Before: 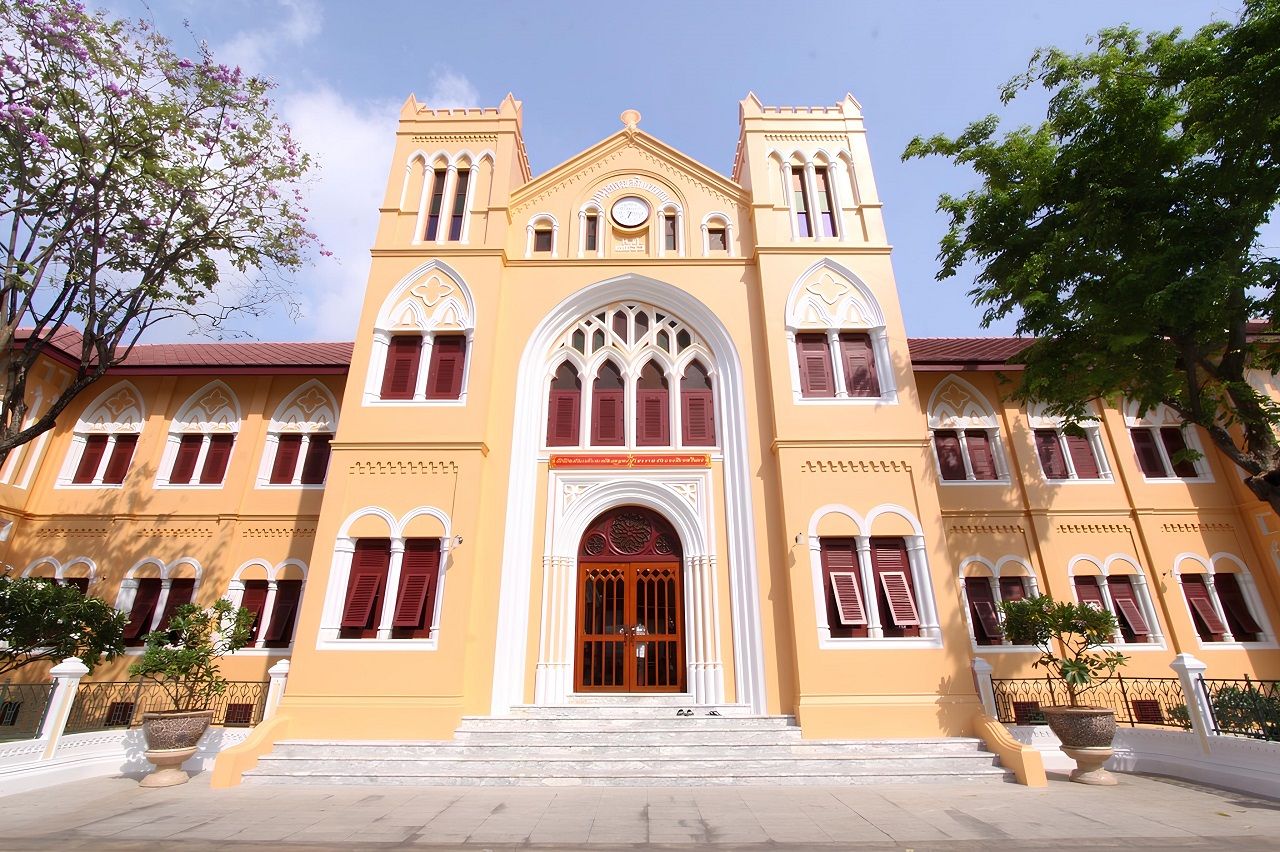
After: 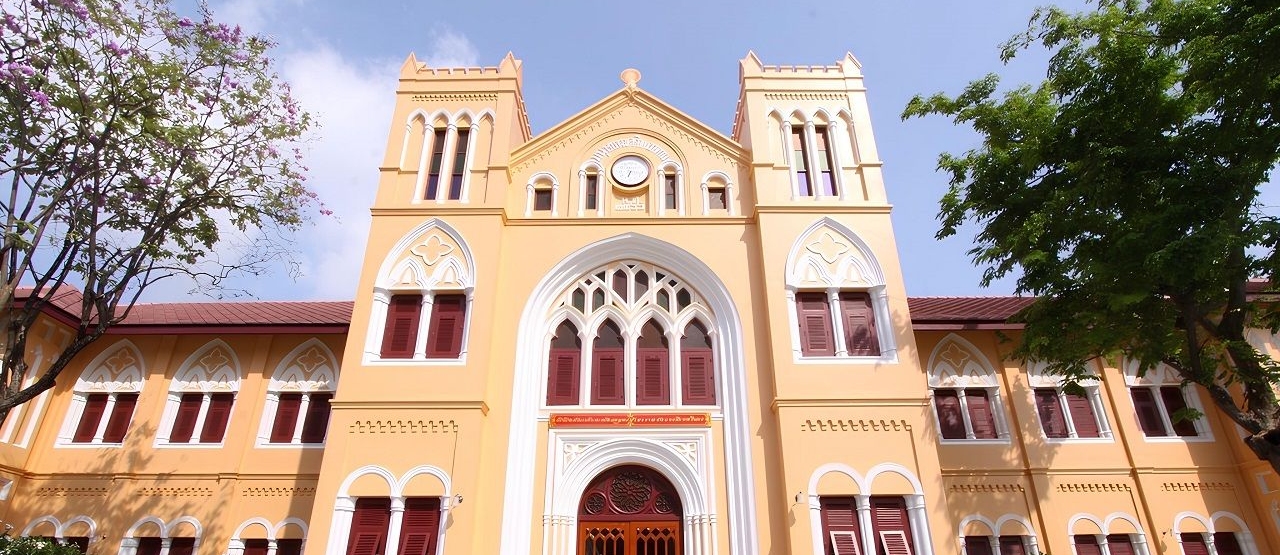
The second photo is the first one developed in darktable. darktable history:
crop and rotate: top 4.878%, bottom 29.918%
